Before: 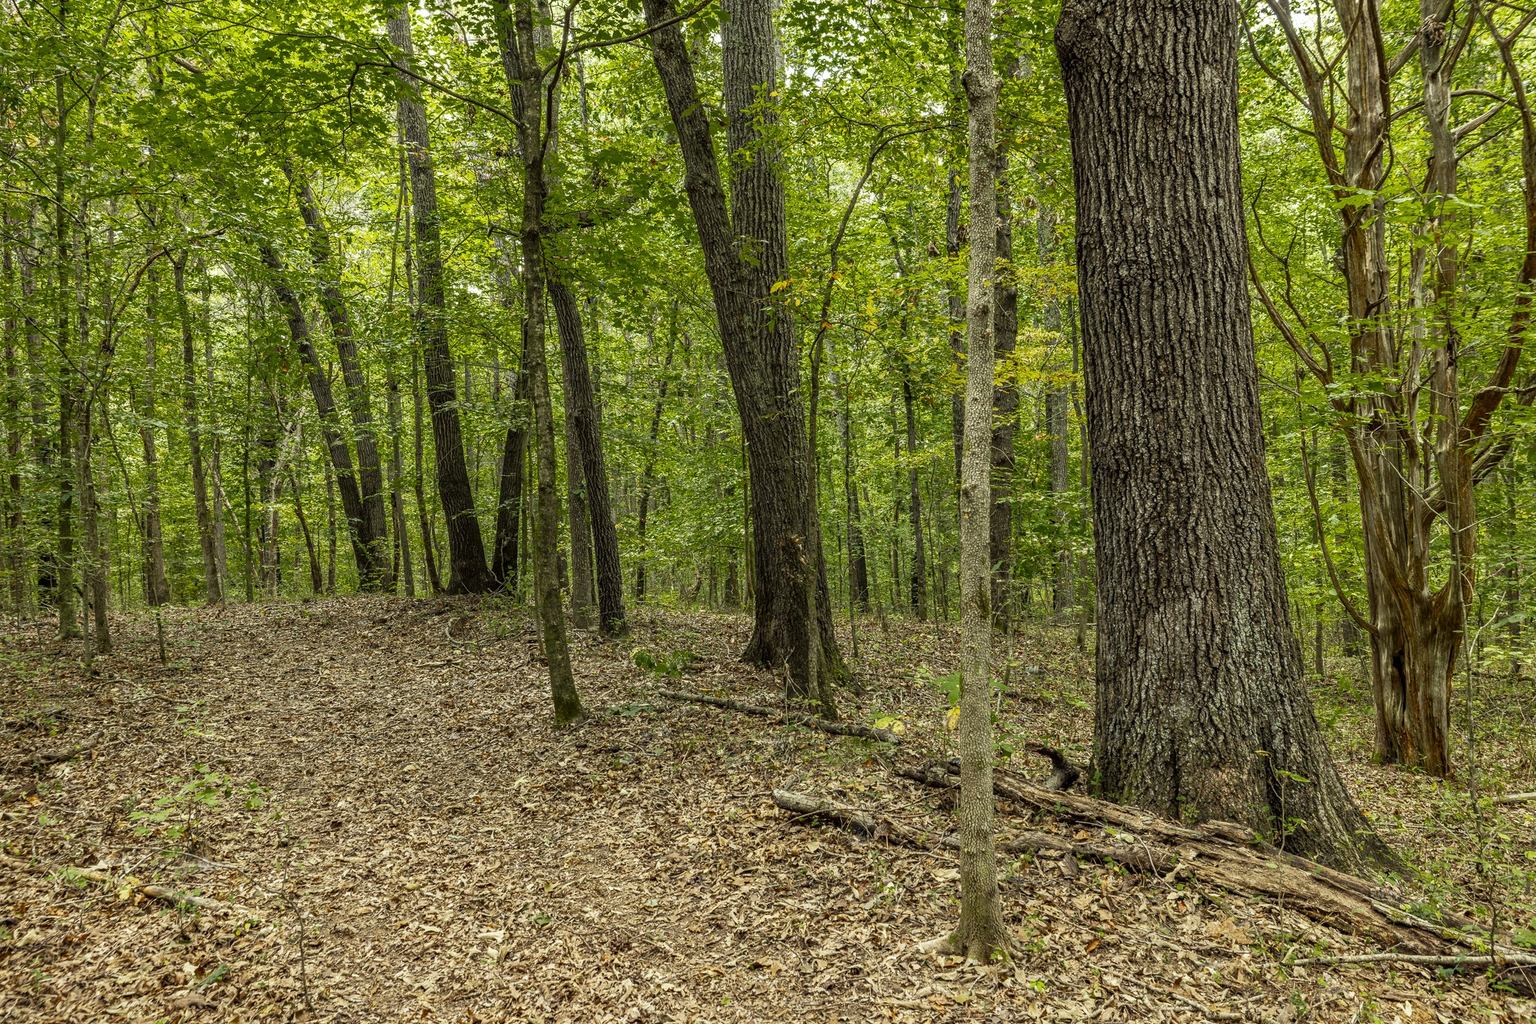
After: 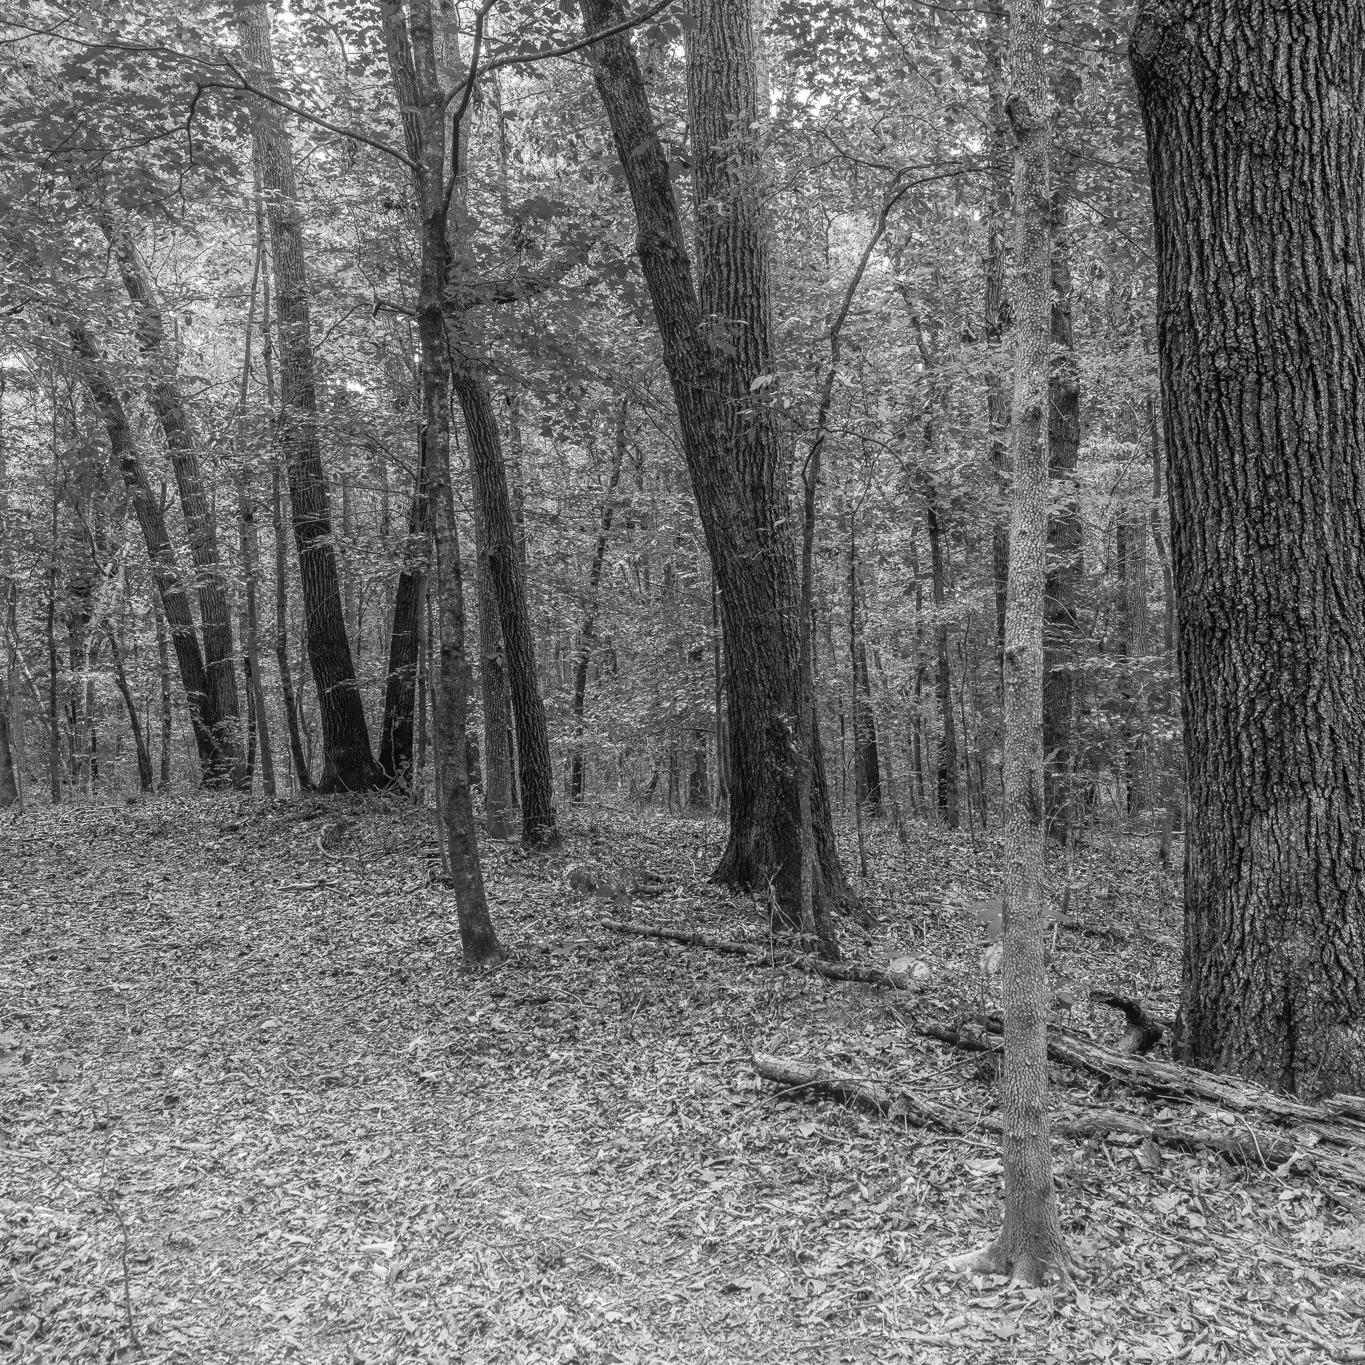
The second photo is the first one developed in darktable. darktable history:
crop and rotate: left 13.537%, right 19.796%
color zones: curves: ch0 [(0.004, 0.588) (0.116, 0.636) (0.259, 0.476) (0.423, 0.464) (0.75, 0.5)]; ch1 [(0, 0) (0.143, 0) (0.286, 0) (0.429, 0) (0.571, 0) (0.714, 0) (0.857, 0)]
bloom: on, module defaults
